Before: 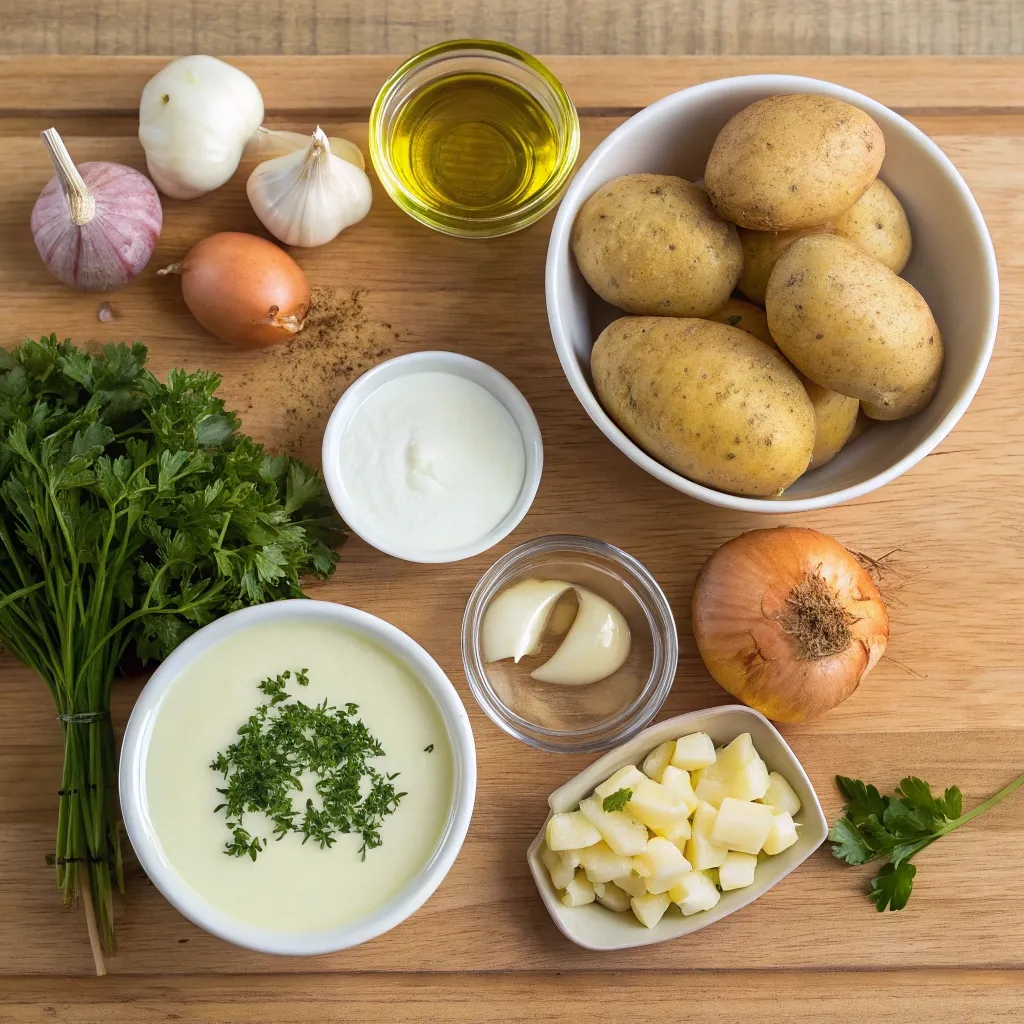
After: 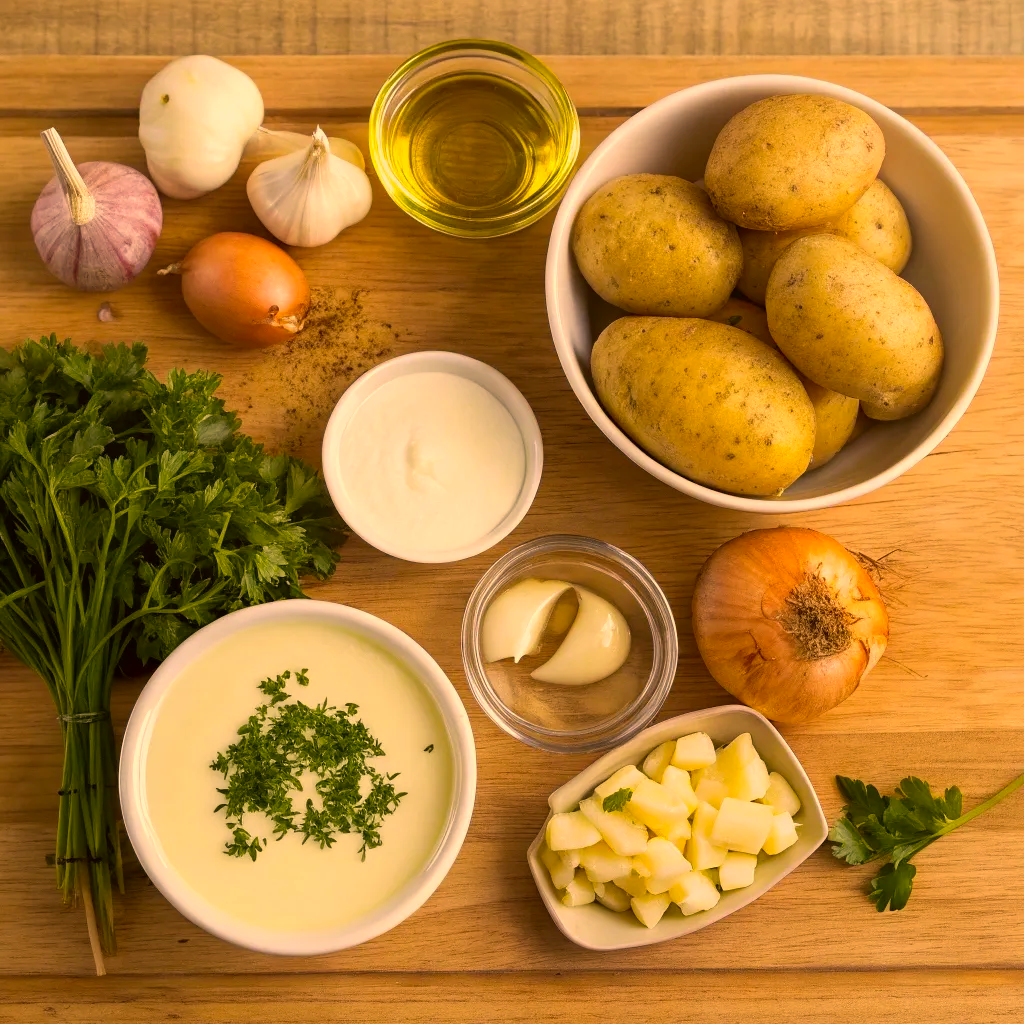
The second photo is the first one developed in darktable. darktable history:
color correction: highlights a* 18.14, highlights b* 35.3, shadows a* 1.07, shadows b* 6.4, saturation 1.03
